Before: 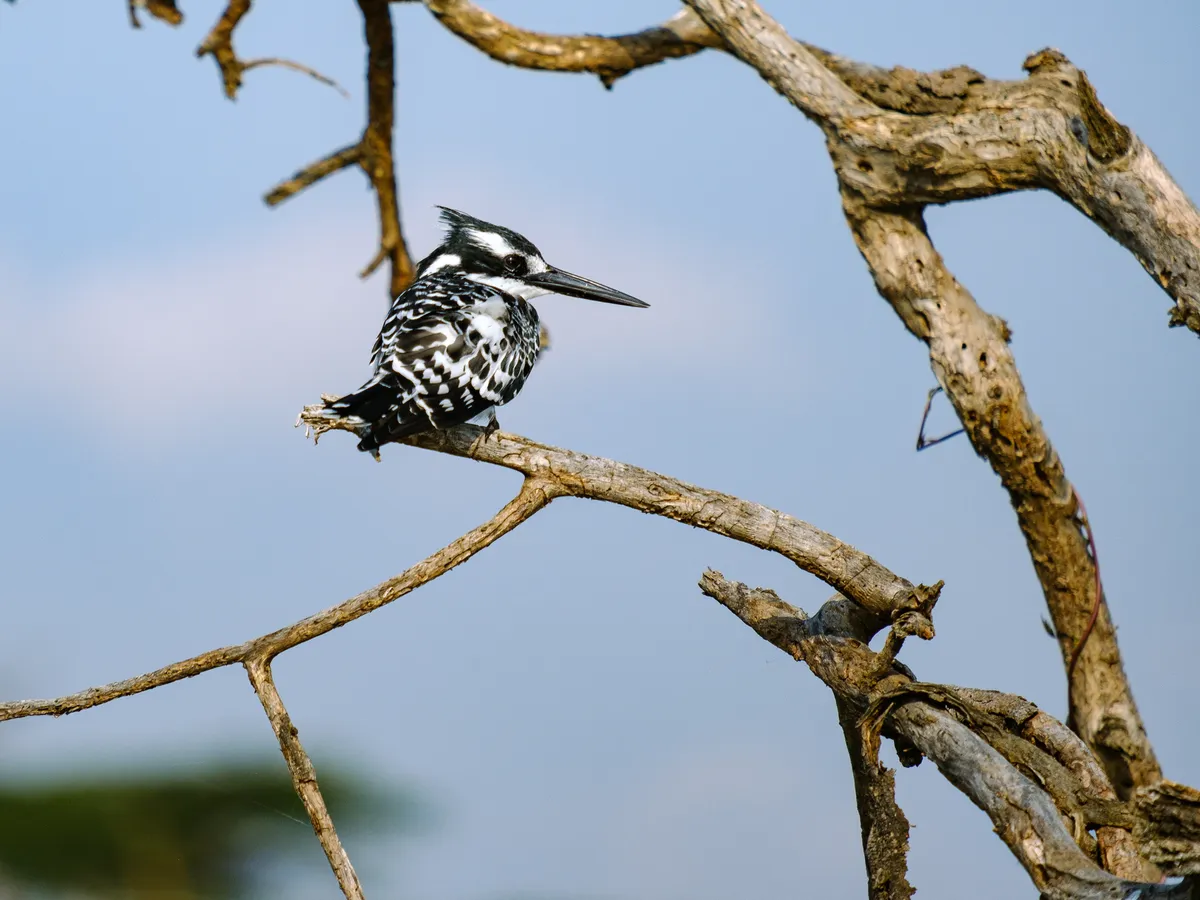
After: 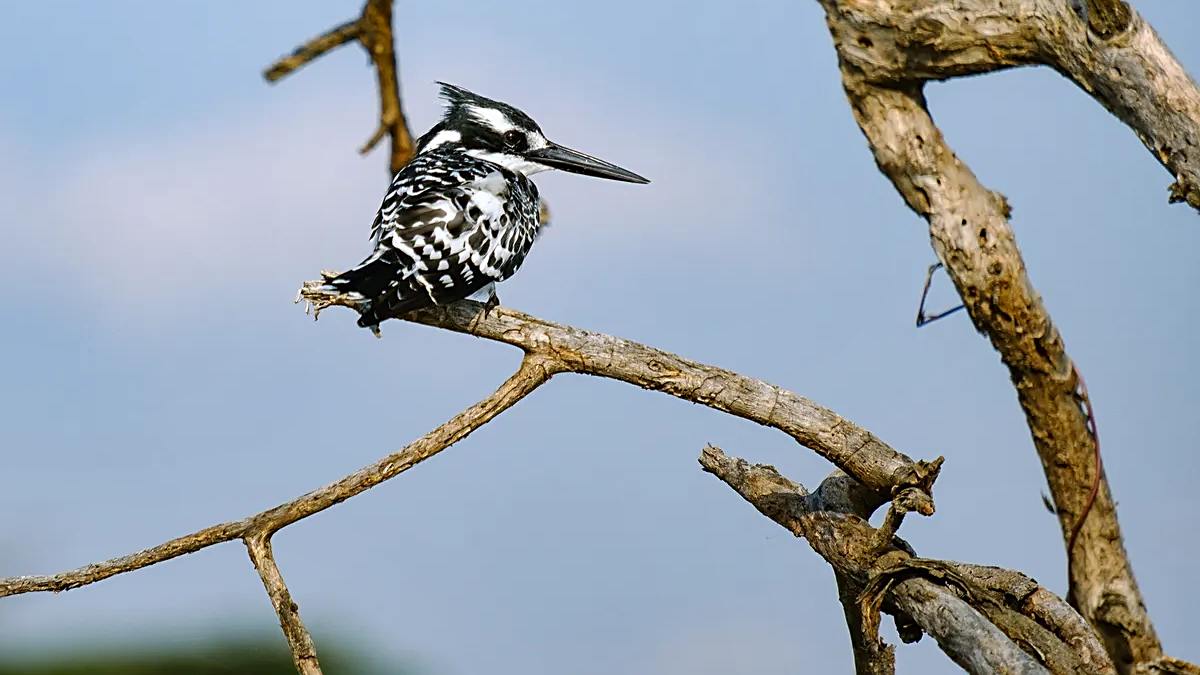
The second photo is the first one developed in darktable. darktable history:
crop: top 13.819%, bottom 11.169%
sharpen: on, module defaults
shadows and highlights: shadows 37.27, highlights -28.18, soften with gaussian
